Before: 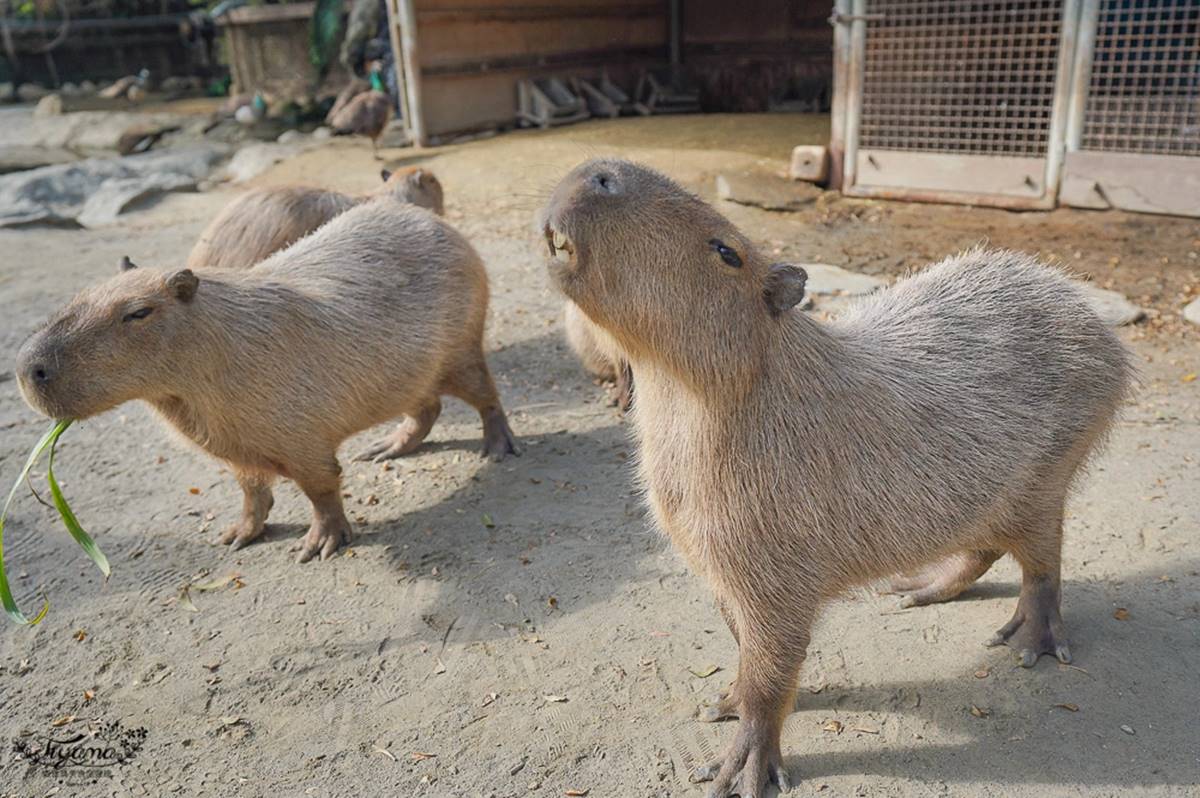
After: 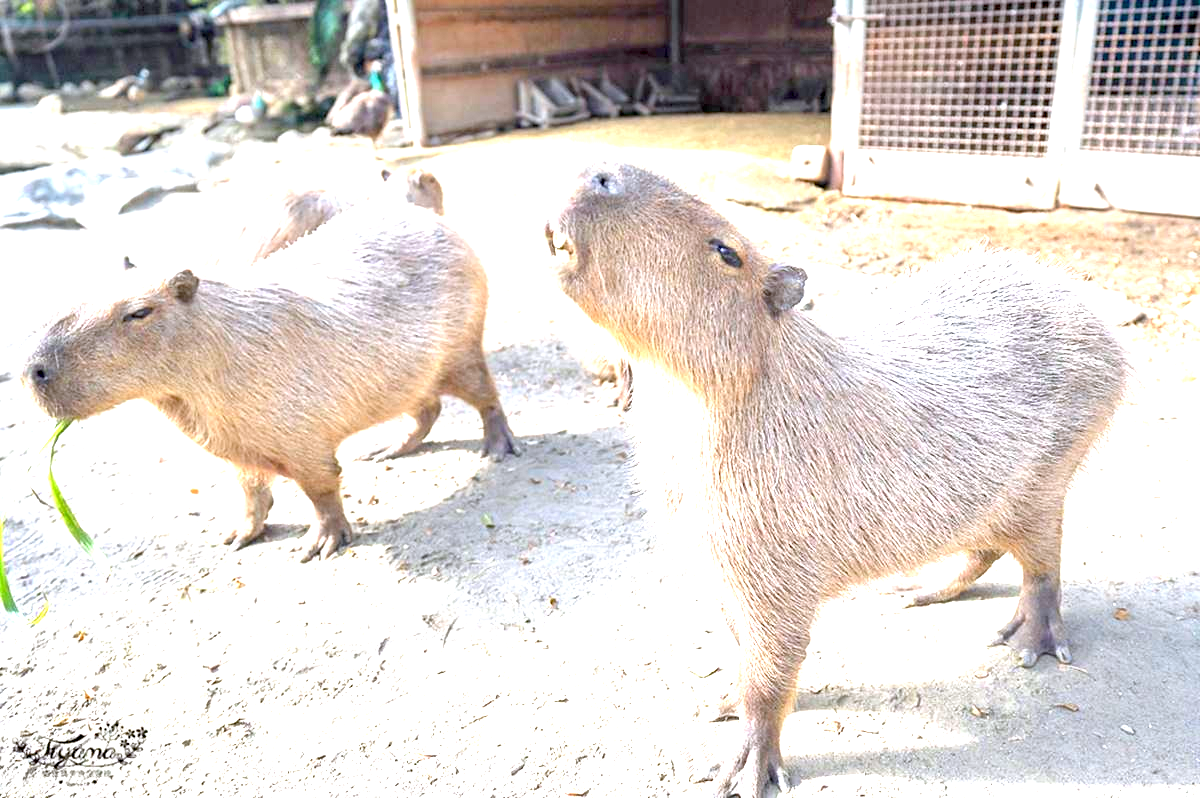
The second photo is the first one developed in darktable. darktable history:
color calibration: illuminant as shot in camera, x 0.358, y 0.373, temperature 4628.91 K
exposure: black level correction 0.005, exposure 2.084 EV, compensate highlight preservation false
